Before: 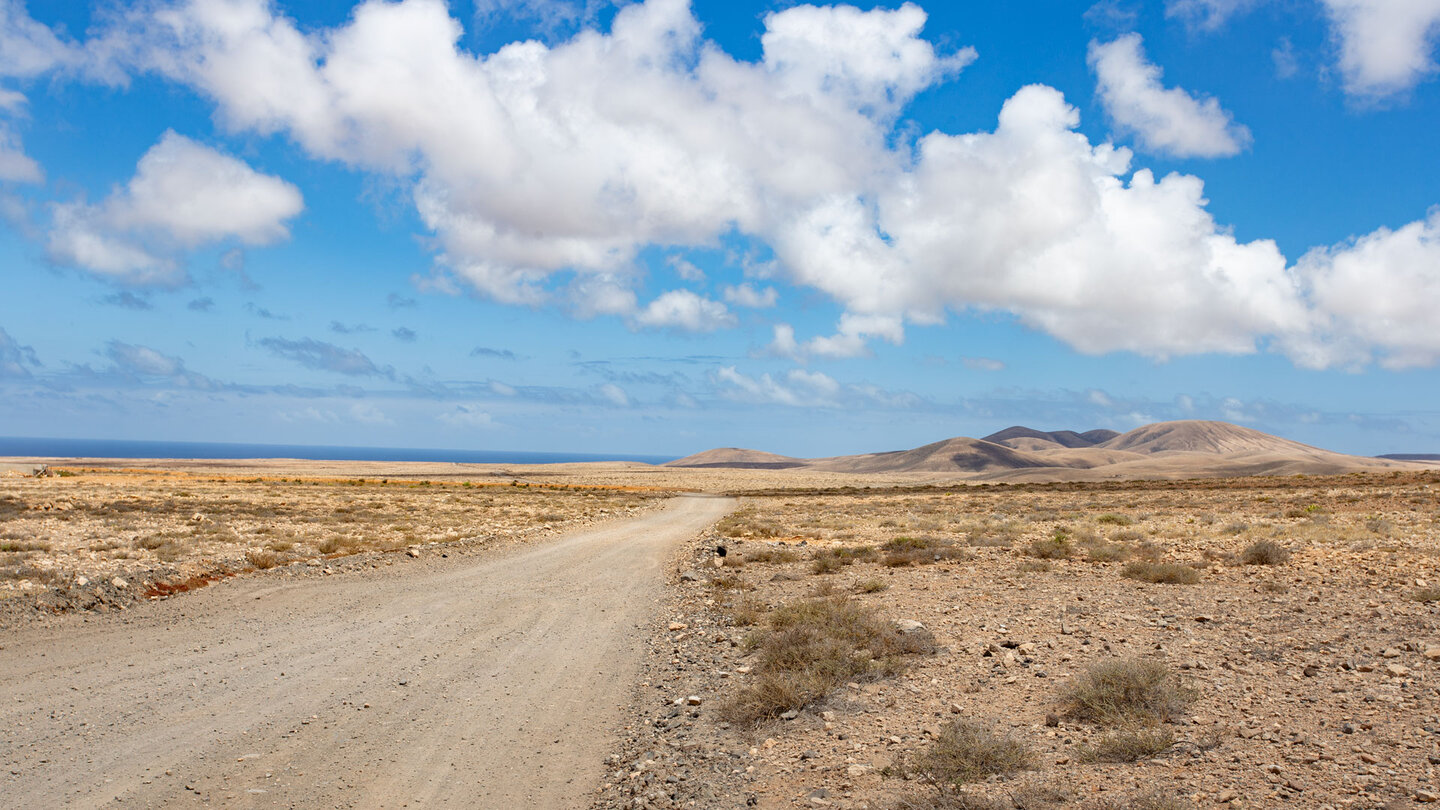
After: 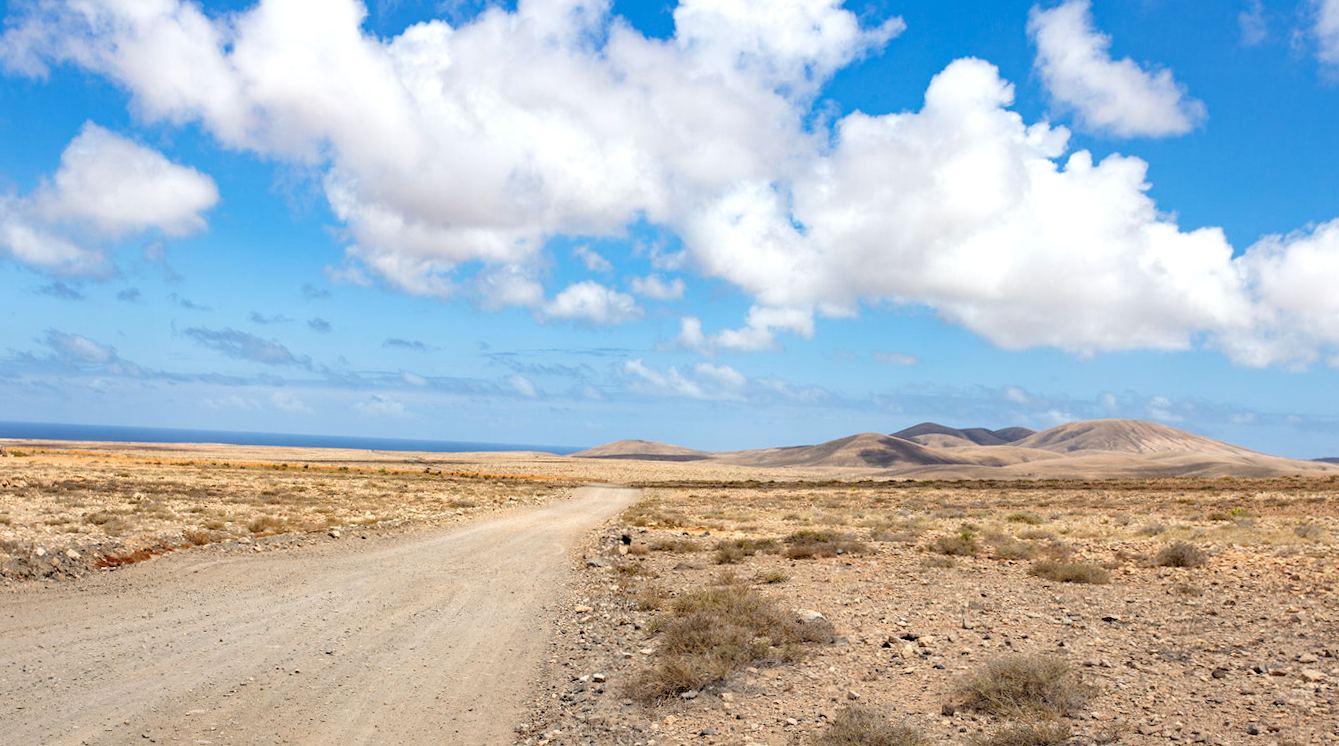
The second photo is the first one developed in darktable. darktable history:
crop and rotate: angle -0.5°
color balance rgb: on, module defaults
rgb levels: levels [[0.01, 0.419, 0.839], [0, 0.5, 1], [0, 0.5, 1]]
rotate and perspective: rotation 0.062°, lens shift (vertical) 0.115, lens shift (horizontal) -0.133, crop left 0.047, crop right 0.94, crop top 0.061, crop bottom 0.94
